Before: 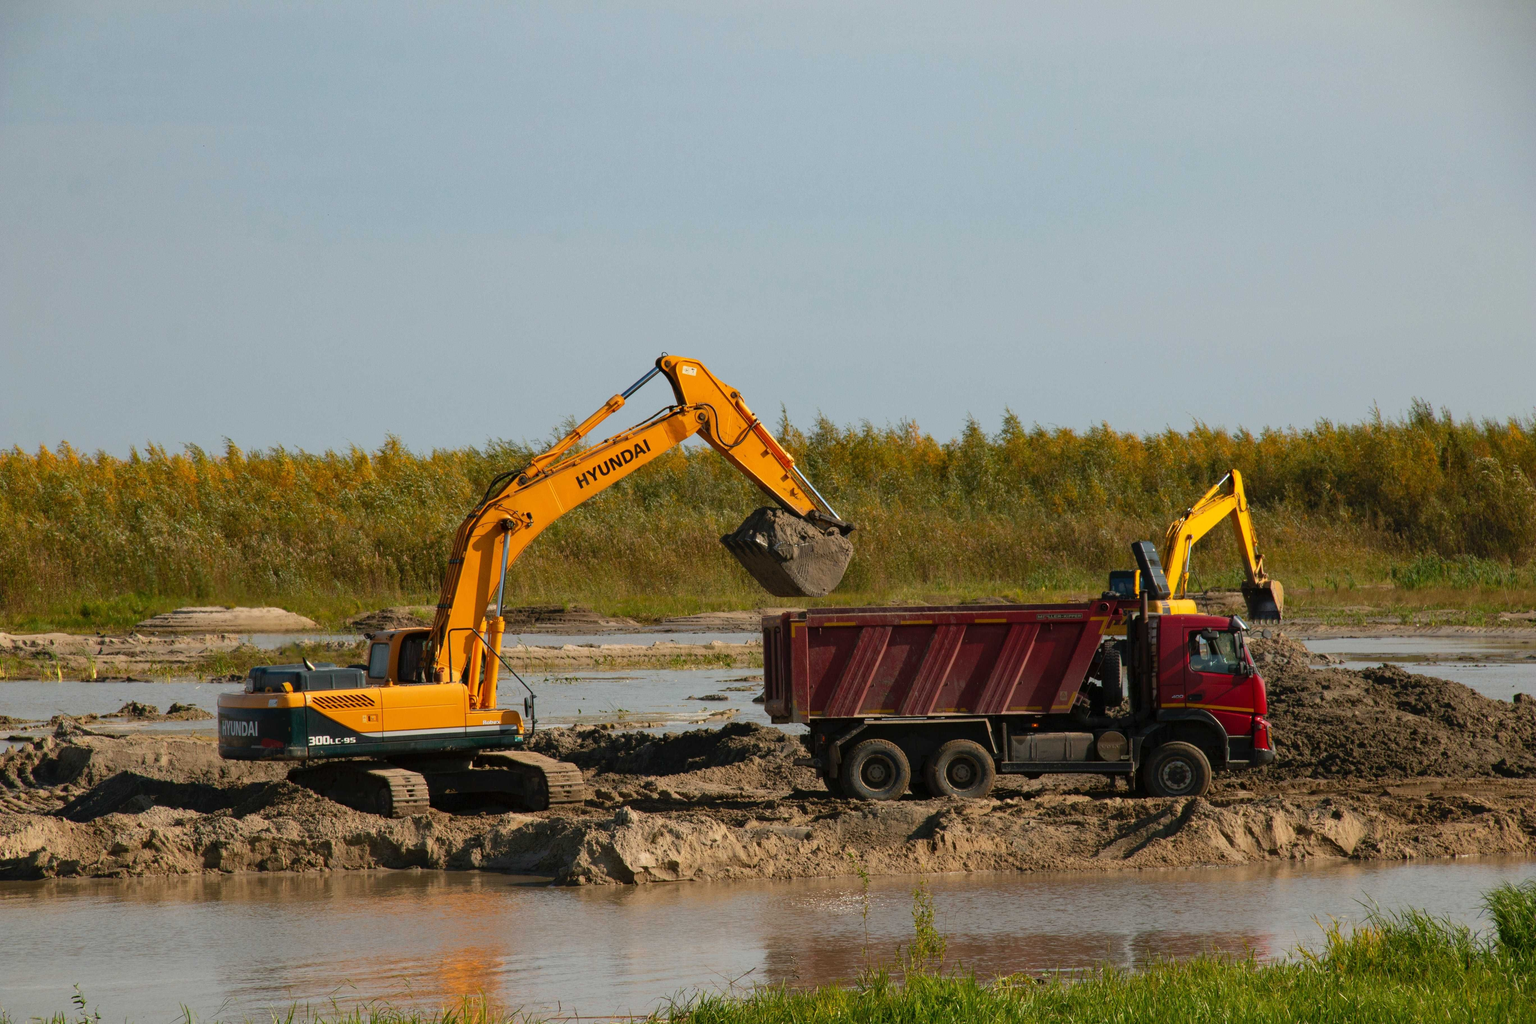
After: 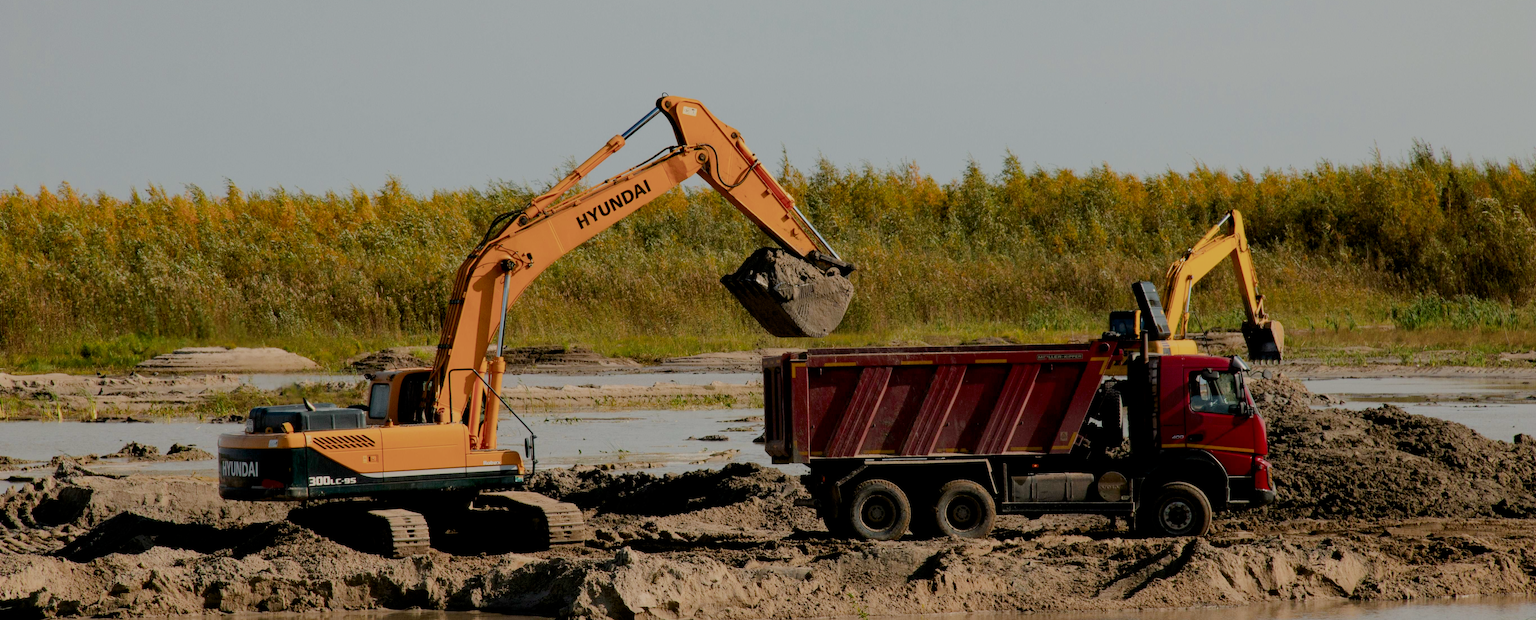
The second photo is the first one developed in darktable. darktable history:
filmic rgb: black relative exposure -4.49 EV, white relative exposure 6.58 EV, hardness 1.85, contrast 0.508
exposure: black level correction 0.001, exposure -0.121 EV, compensate exposure bias true, compensate highlight preservation false
contrast brightness saturation: contrast 0.285
crop and rotate: top 25.399%, bottom 14.013%
color balance rgb: highlights gain › chroma 2.063%, highlights gain › hue 72.43°, perceptual saturation grading › global saturation 0.485%, perceptual brilliance grading › mid-tones 10.059%, perceptual brilliance grading › shadows 15.336%
